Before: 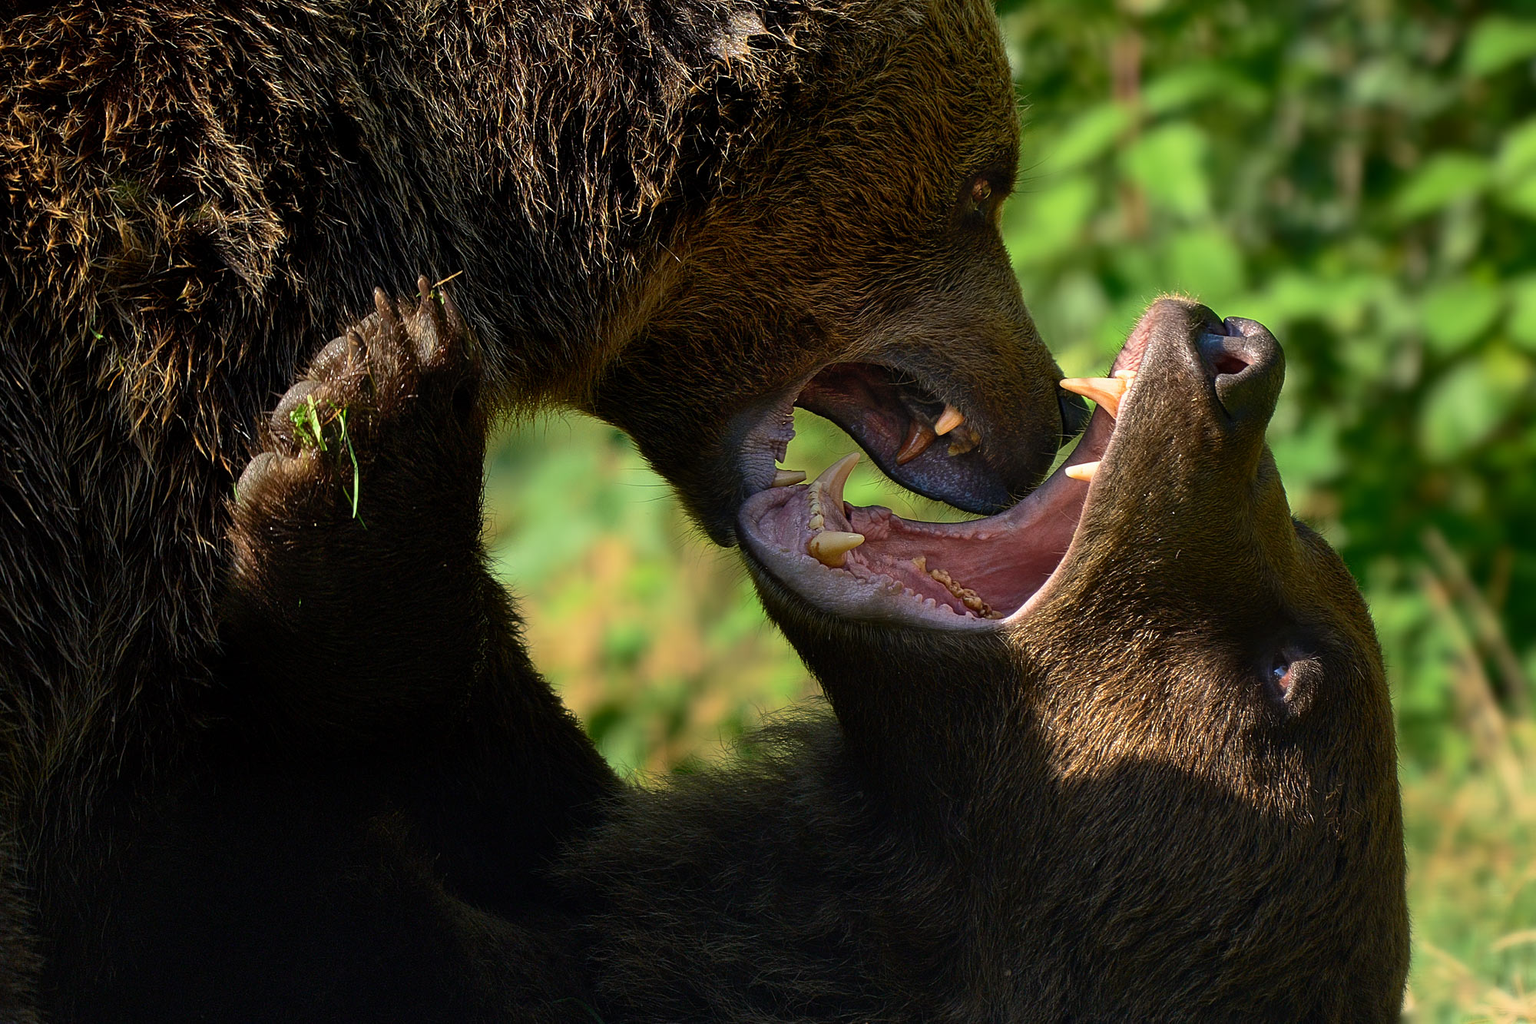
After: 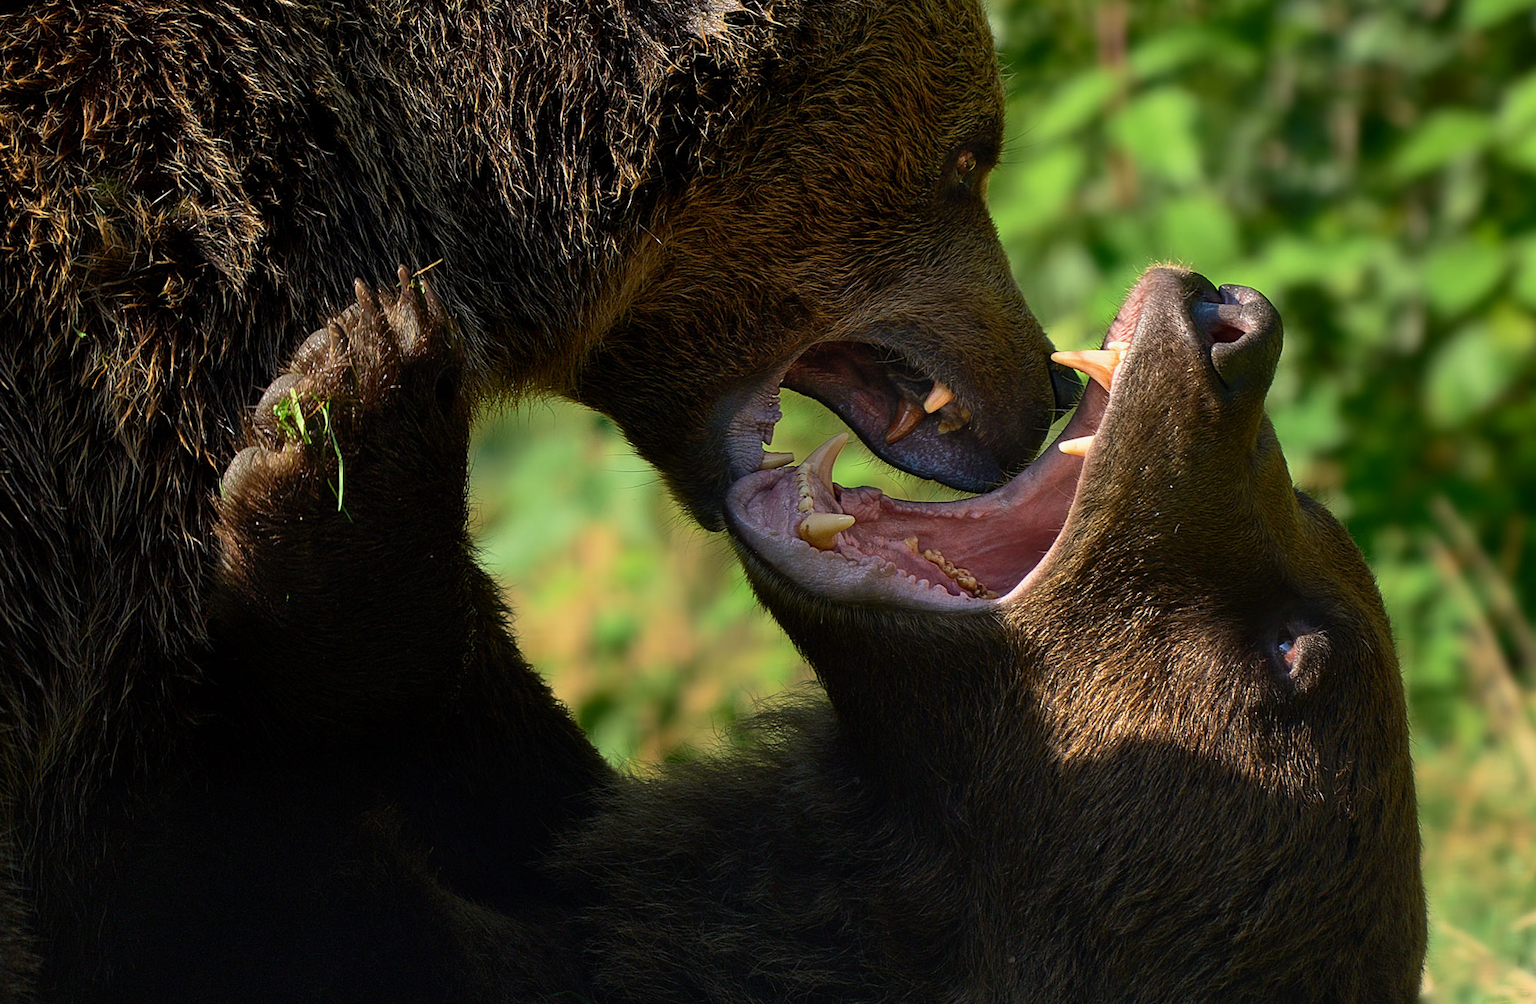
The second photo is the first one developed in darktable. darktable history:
rotate and perspective: rotation -1.32°, lens shift (horizontal) -0.031, crop left 0.015, crop right 0.985, crop top 0.047, crop bottom 0.982
exposure: exposure -0.048 EV, compensate highlight preservation false
